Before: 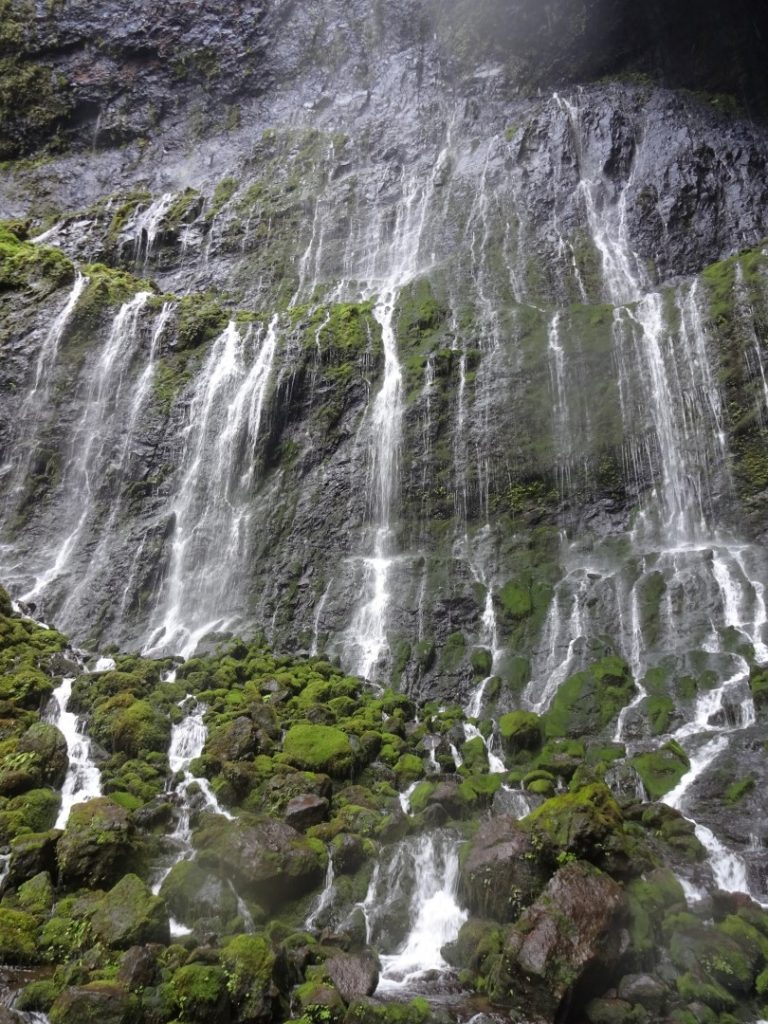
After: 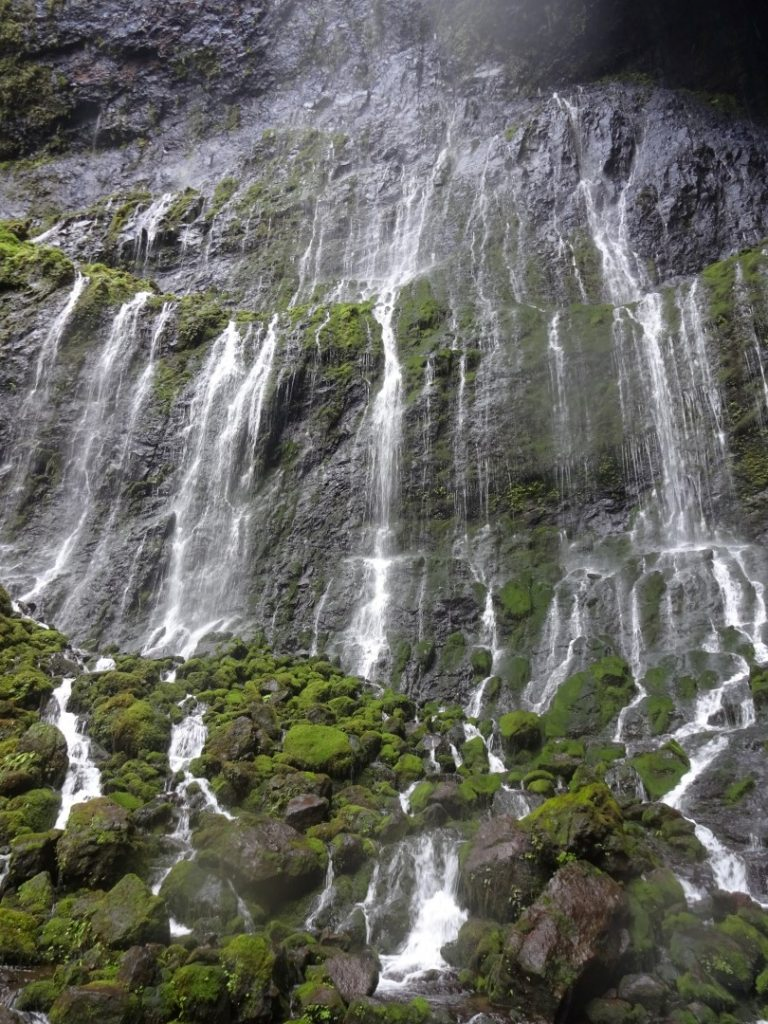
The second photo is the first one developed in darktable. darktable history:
shadows and highlights: shadows -39.58, highlights 64.66, soften with gaussian
